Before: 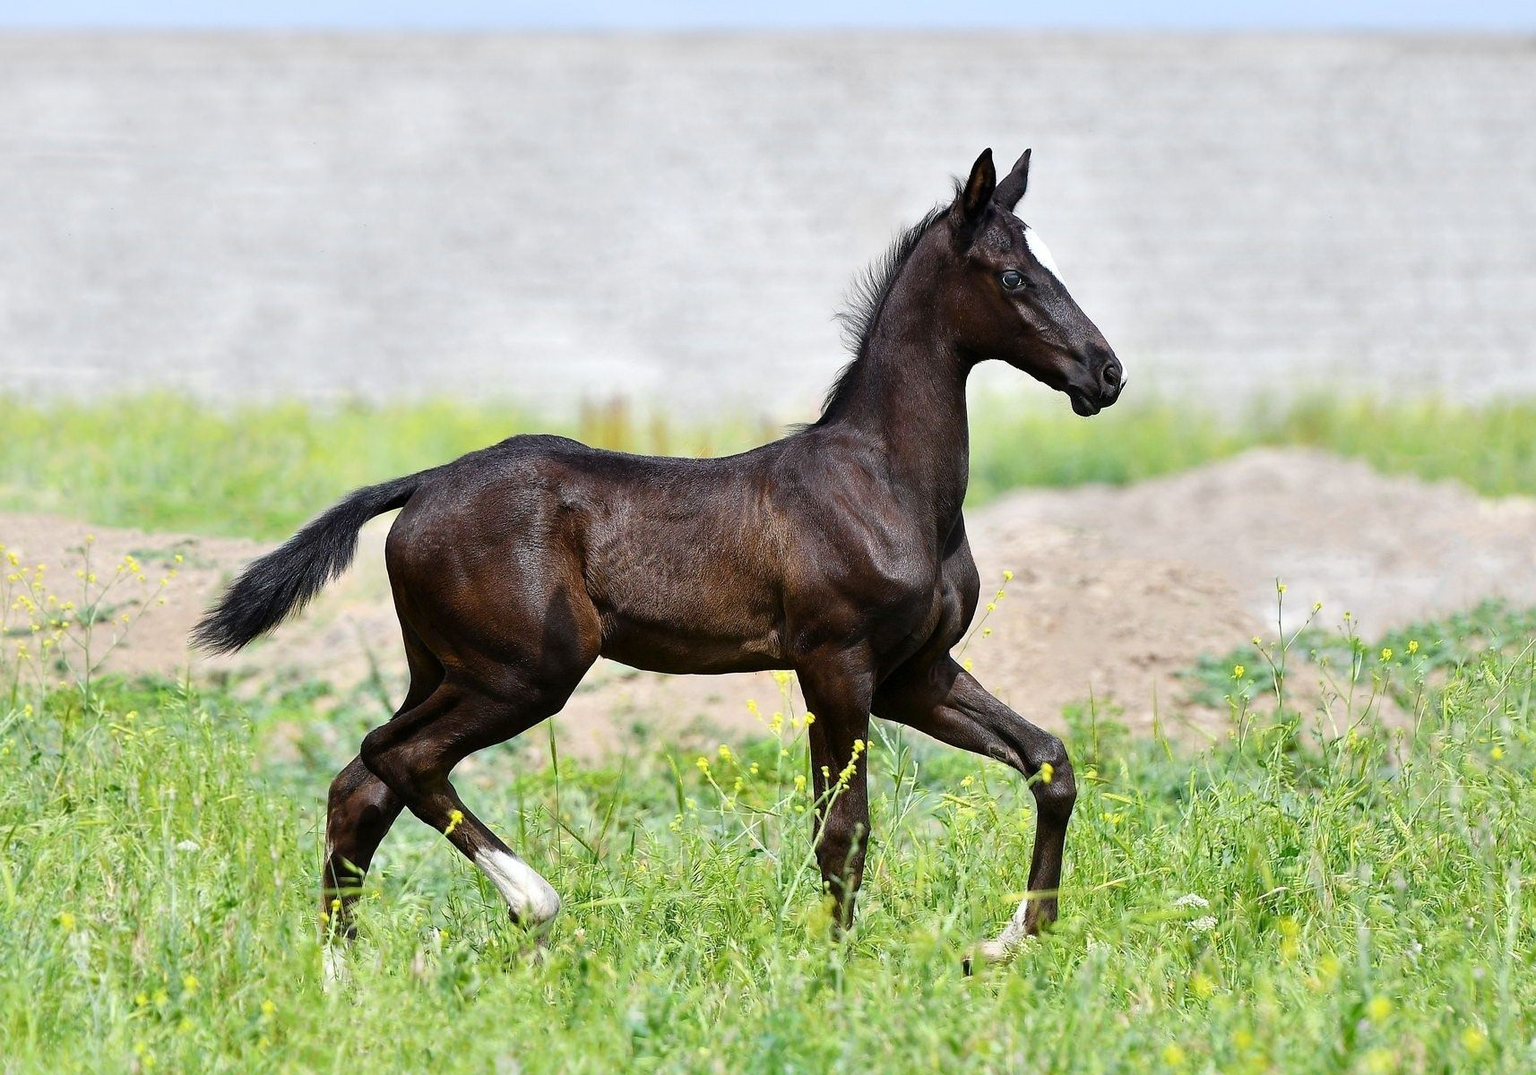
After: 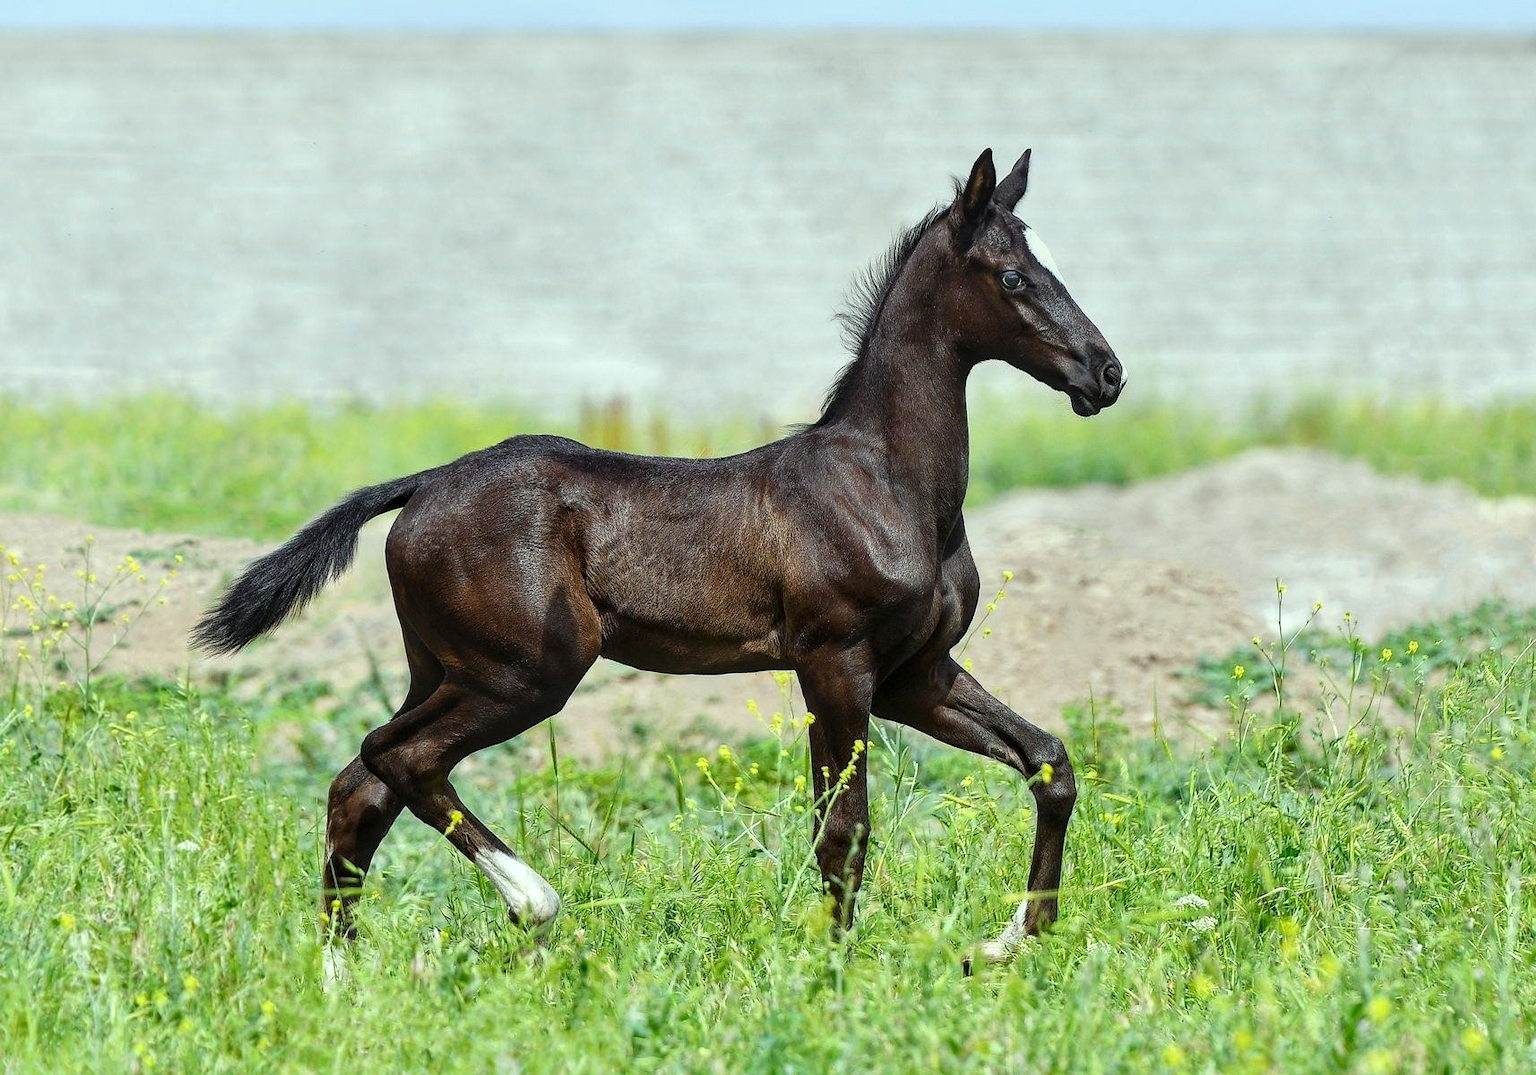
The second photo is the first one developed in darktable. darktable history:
color correction: highlights a* -8, highlights b* 3.1
local contrast: on, module defaults
